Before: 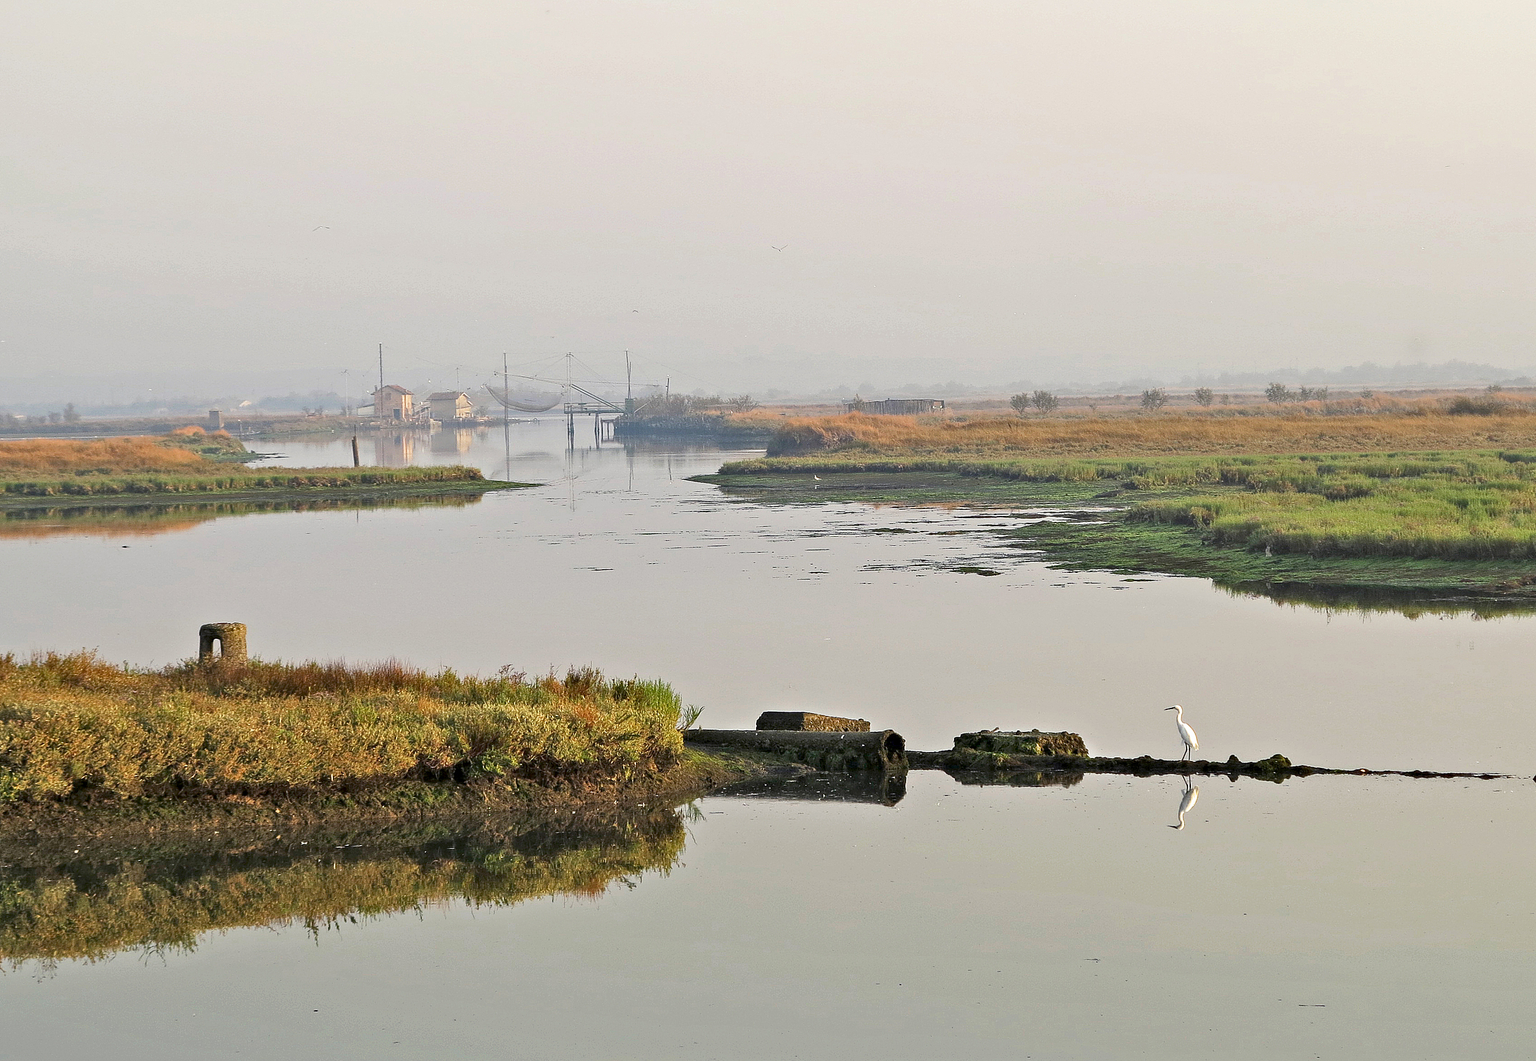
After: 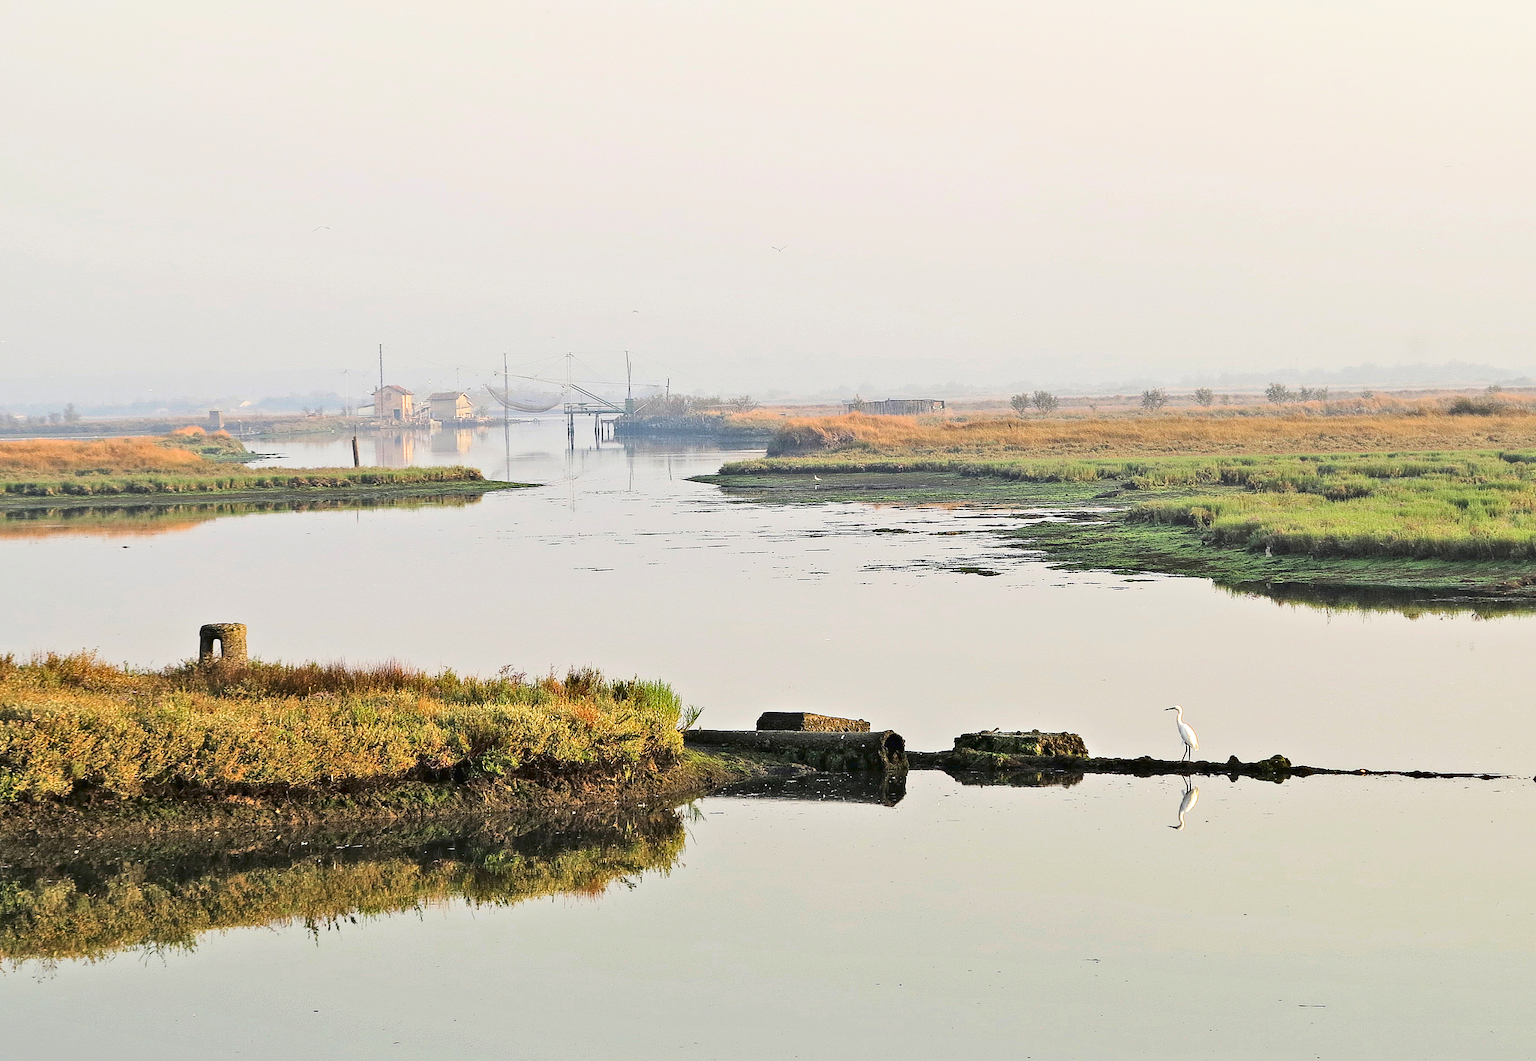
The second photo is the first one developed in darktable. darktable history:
tone curve: curves: ch0 [(0, 0.023) (0.103, 0.087) (0.295, 0.297) (0.445, 0.531) (0.553, 0.665) (0.735, 0.843) (0.994, 1)]; ch1 [(0, 0) (0.427, 0.346) (0.456, 0.426) (0.484, 0.483) (0.509, 0.514) (0.535, 0.56) (0.581, 0.632) (0.646, 0.715) (1, 1)]; ch2 [(0, 0) (0.369, 0.388) (0.449, 0.431) (0.501, 0.495) (0.533, 0.518) (0.572, 0.612) (0.677, 0.752) (1, 1)], color space Lab, linked channels, preserve colors none
